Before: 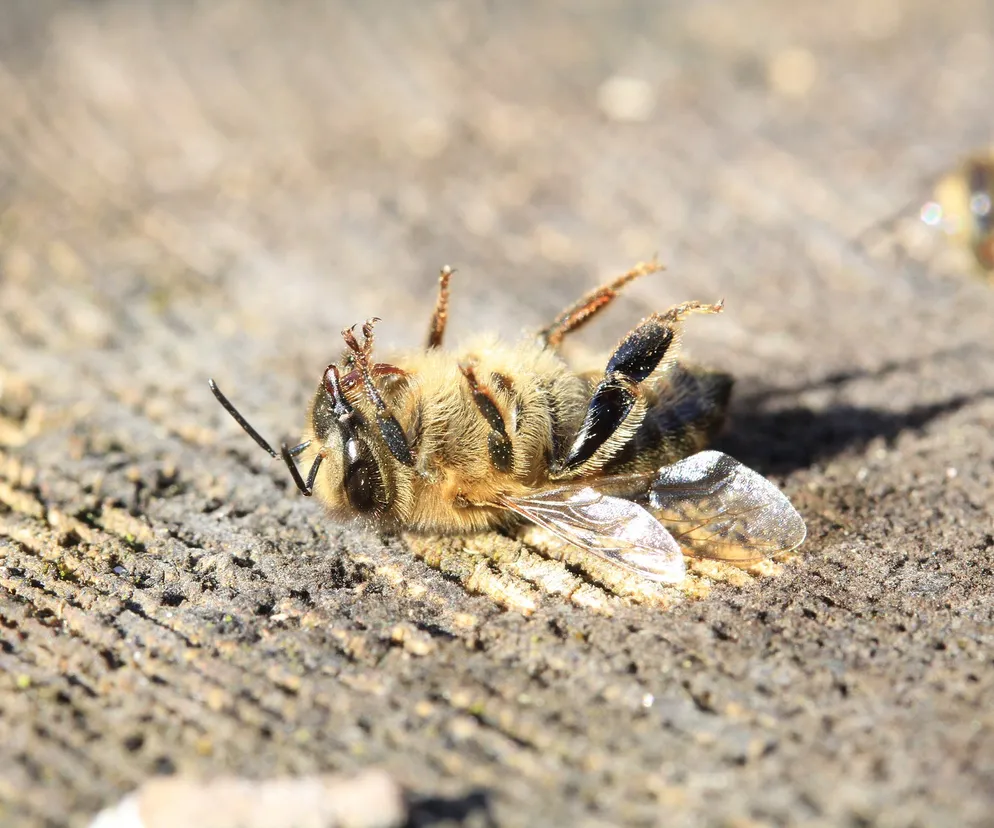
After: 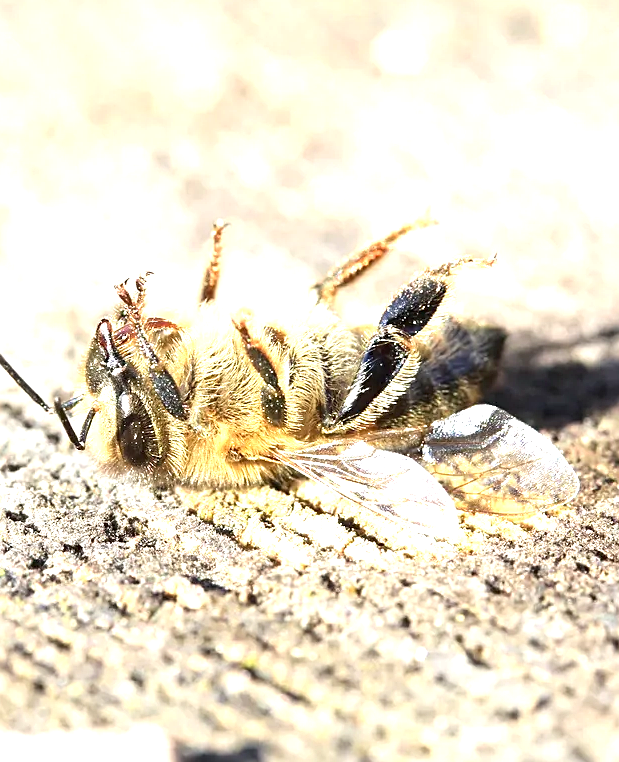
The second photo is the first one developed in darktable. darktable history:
sharpen: on, module defaults
crop and rotate: left 22.918%, top 5.629%, right 14.711%, bottom 2.247%
exposure: black level correction 0.001, exposure 1.116 EV, compensate highlight preservation false
